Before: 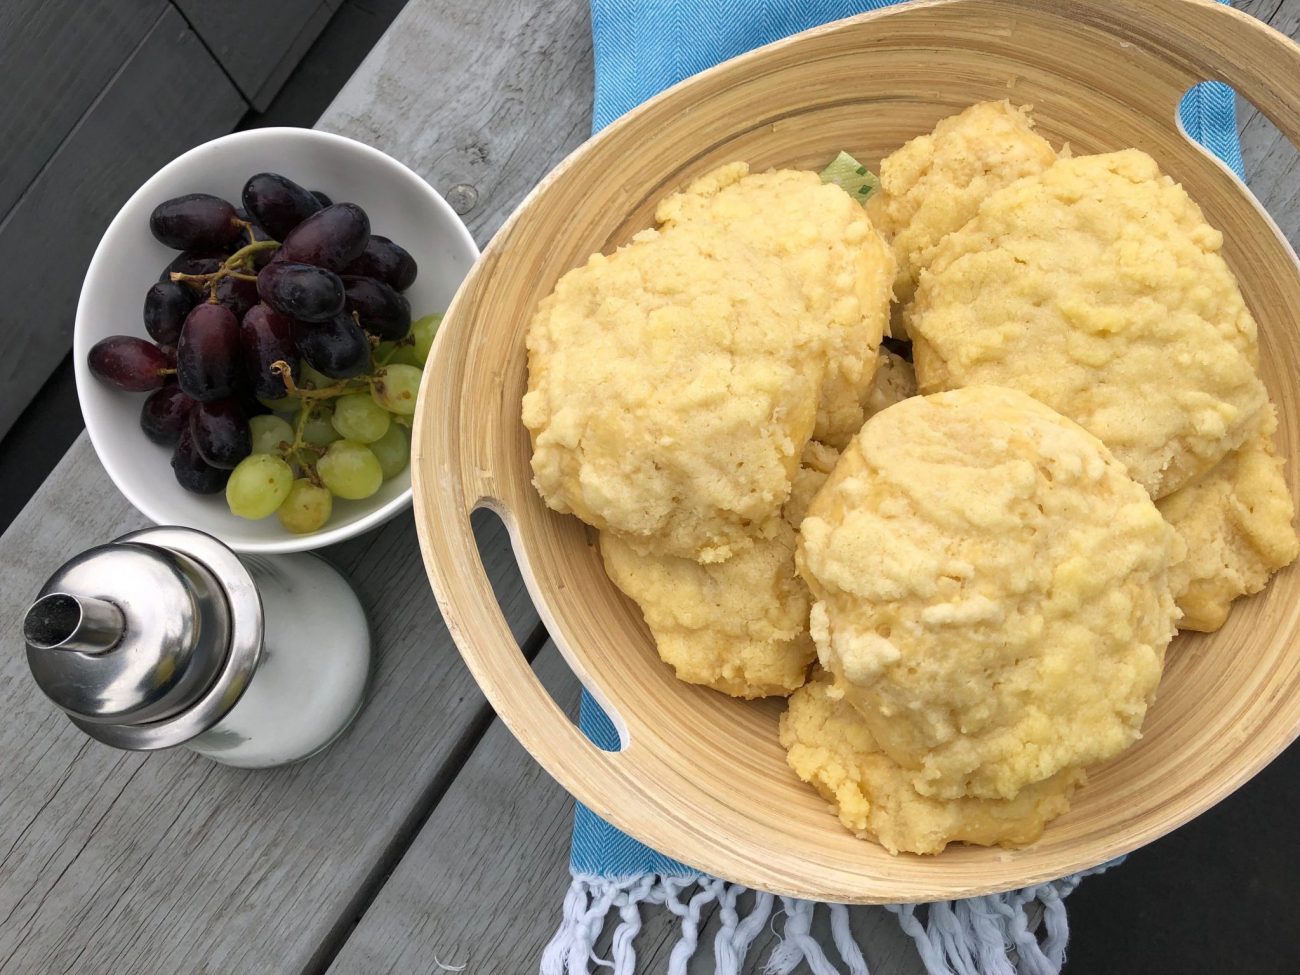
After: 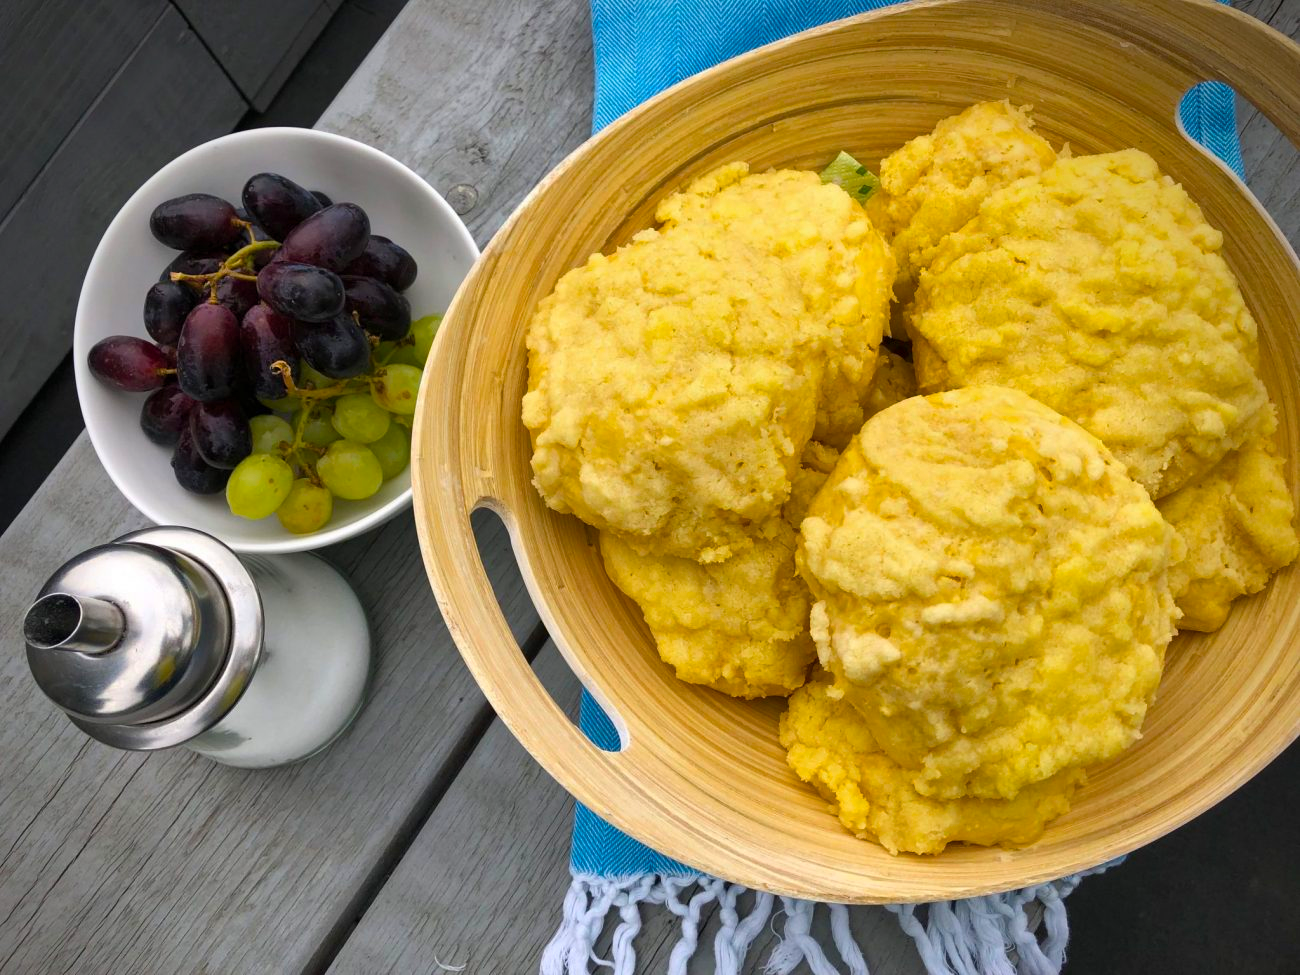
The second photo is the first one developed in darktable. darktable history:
color balance rgb: linear chroma grading › global chroma 15%, perceptual saturation grading › global saturation 30%
shadows and highlights: low approximation 0.01, soften with gaussian
vignetting: brightness -0.629, saturation -0.007, center (-0.028, 0.239)
